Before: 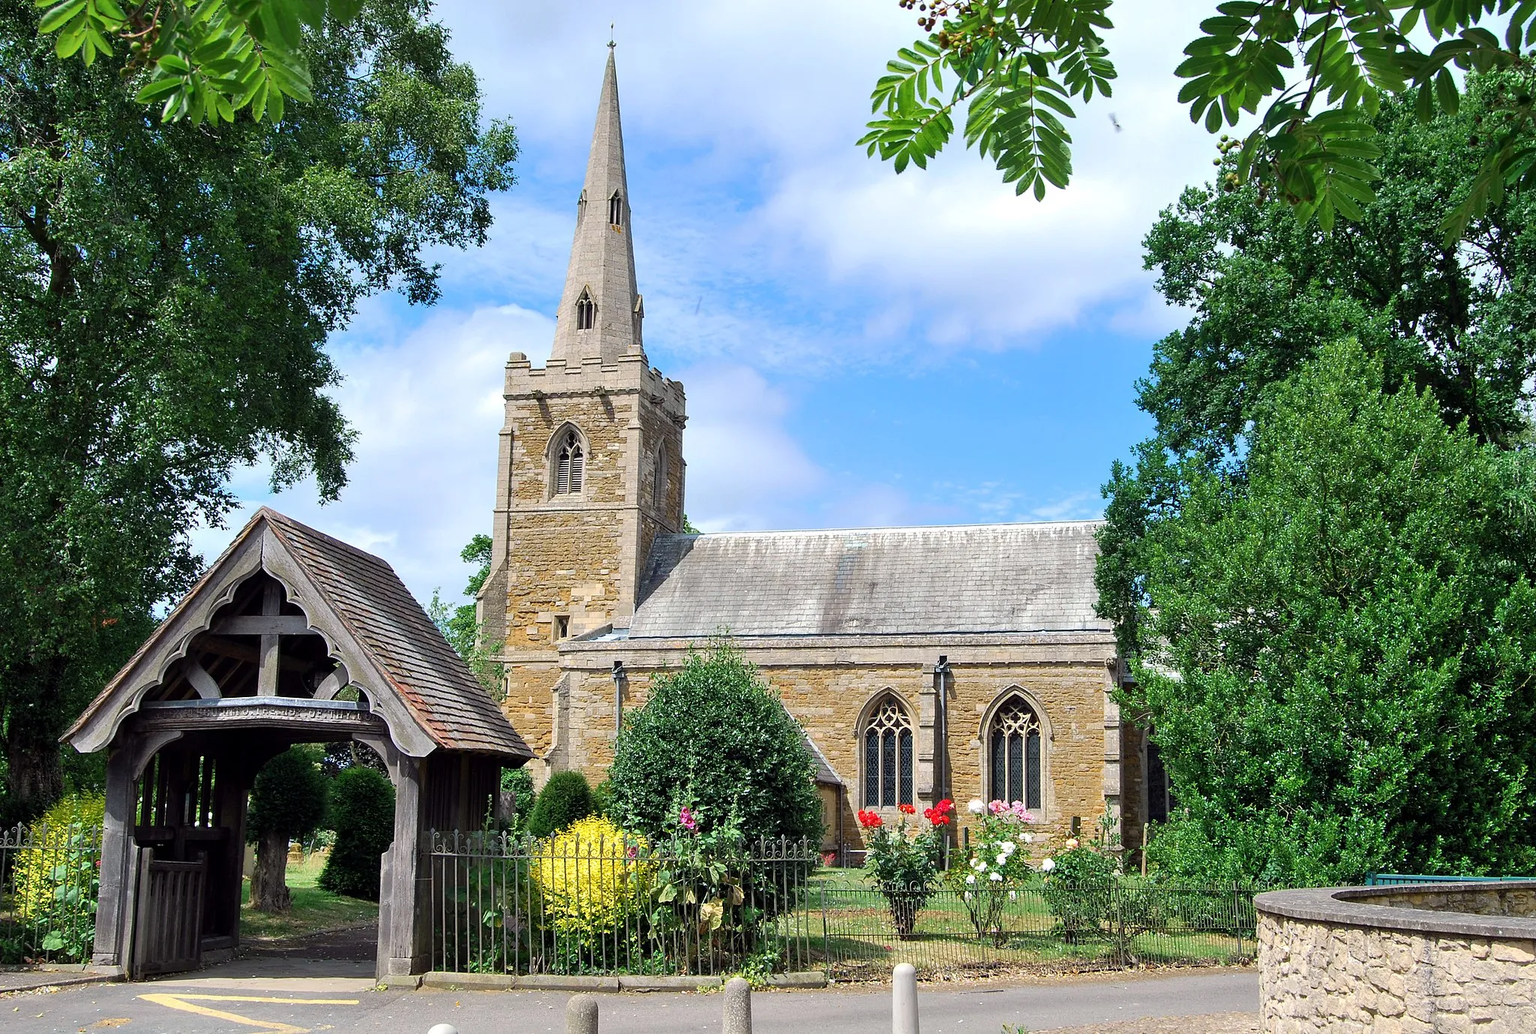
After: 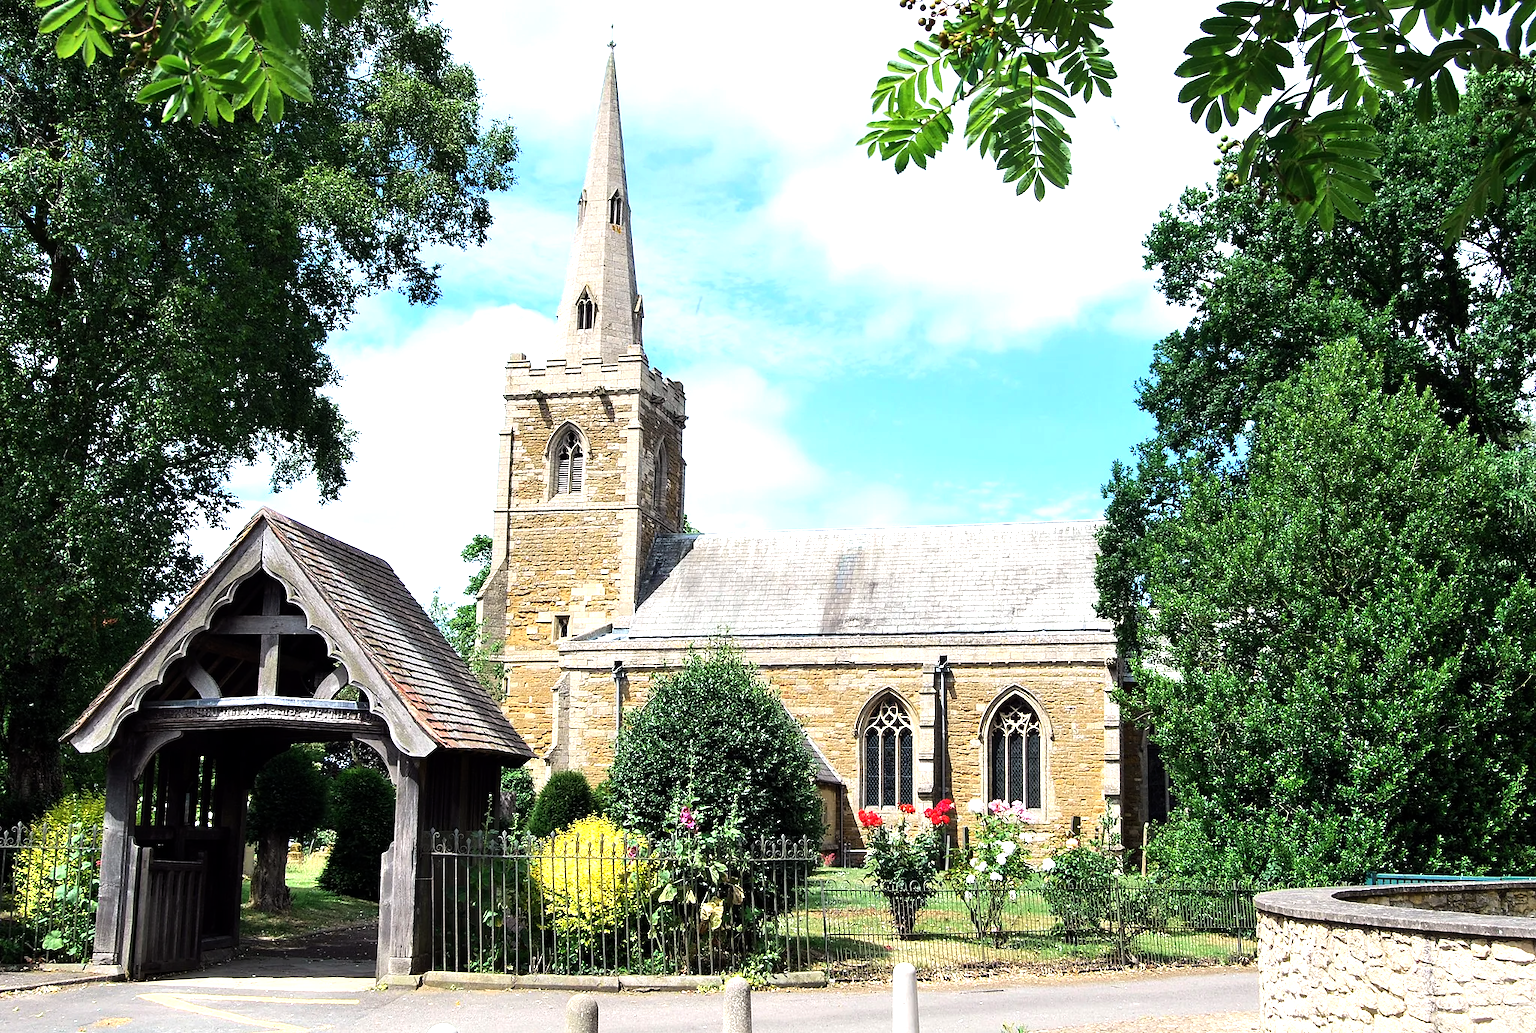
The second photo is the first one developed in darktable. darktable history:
tone equalizer: -8 EV -1.09 EV, -7 EV -0.995 EV, -6 EV -0.899 EV, -5 EV -0.575 EV, -3 EV 0.572 EV, -2 EV 0.876 EV, -1 EV 0.986 EV, +0 EV 1.08 EV, smoothing diameter 2.12%, edges refinement/feathering 24.77, mask exposure compensation -1.57 EV, filter diffusion 5
